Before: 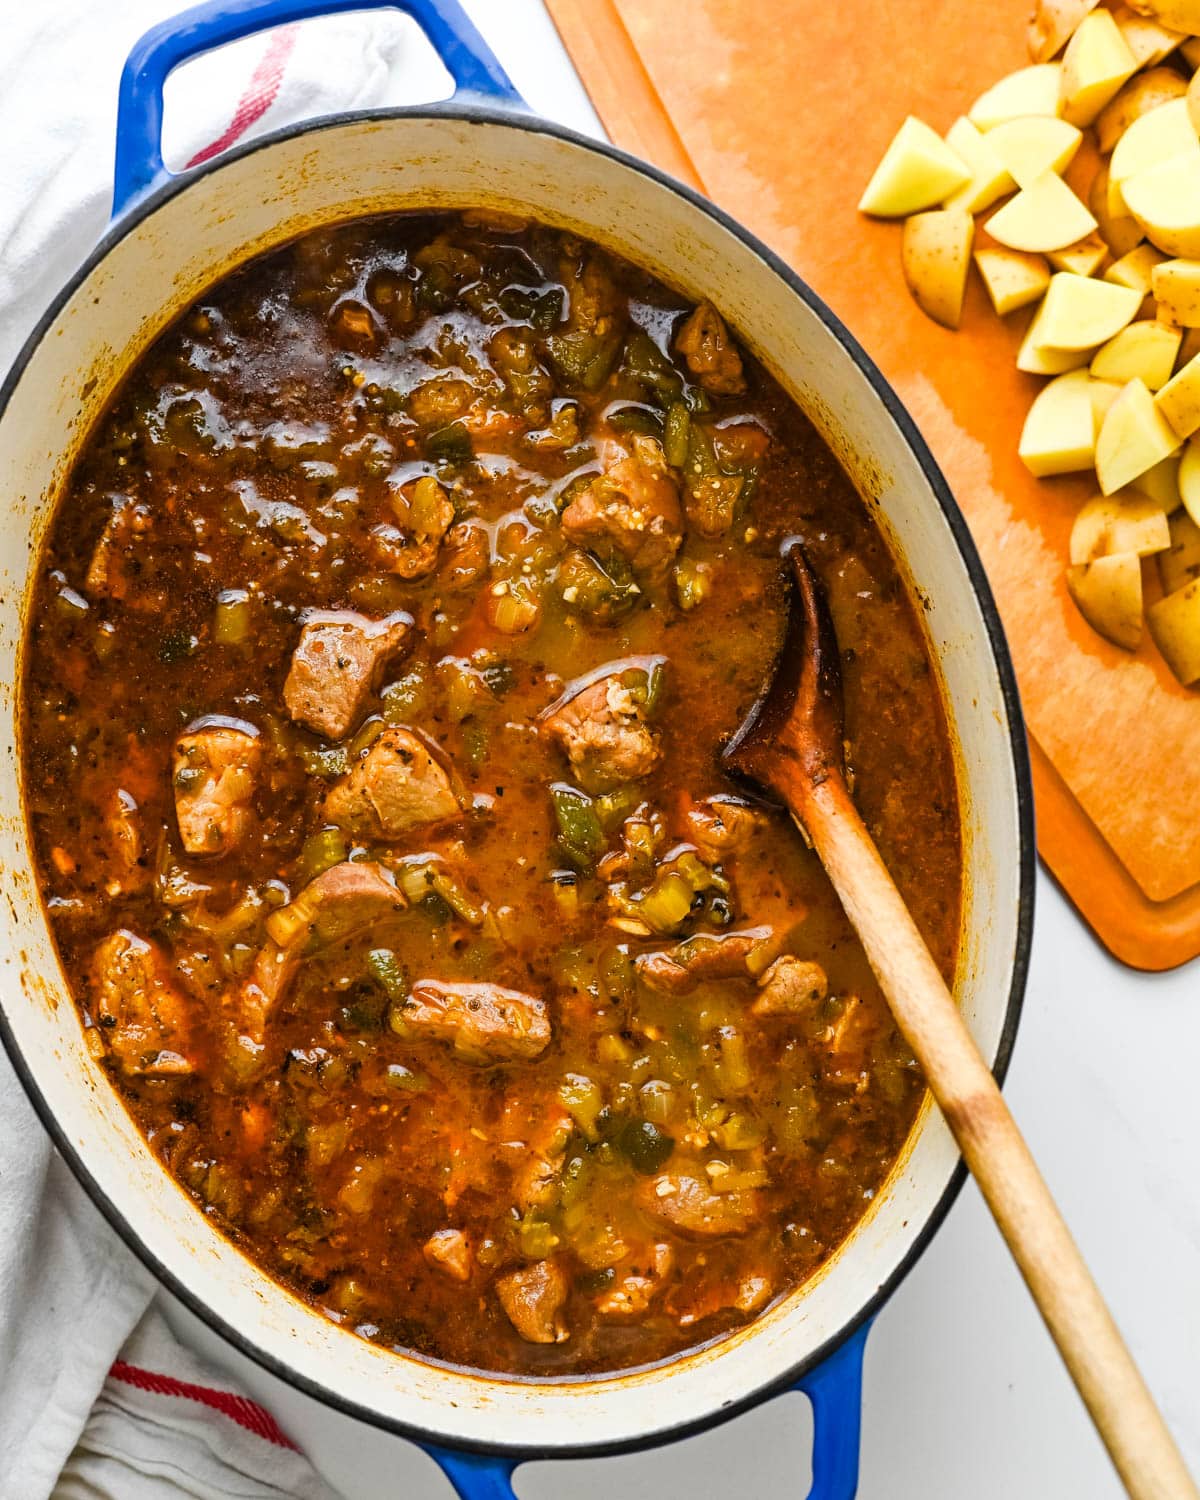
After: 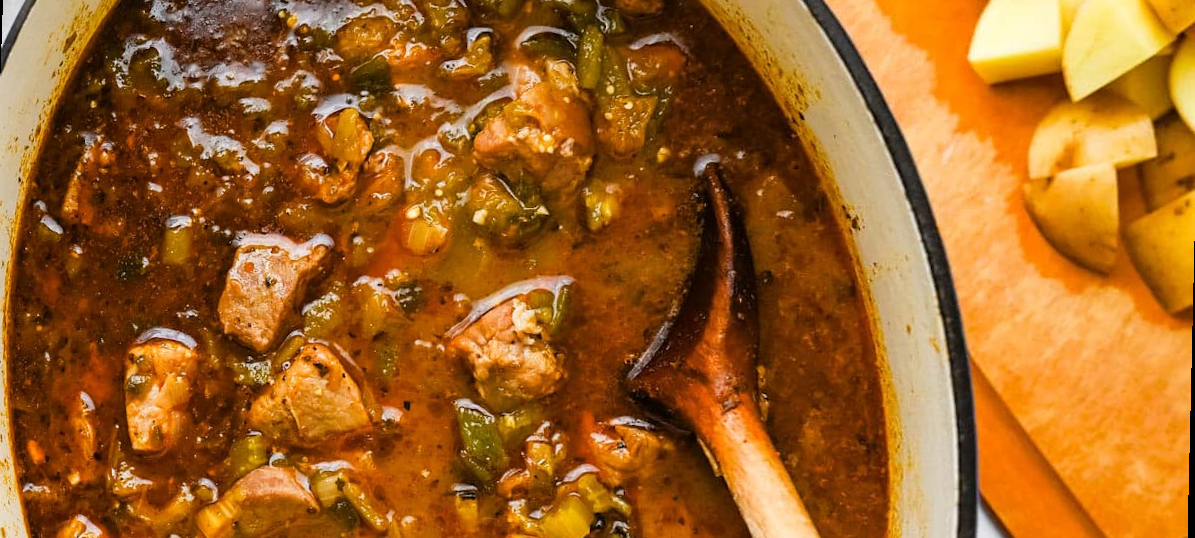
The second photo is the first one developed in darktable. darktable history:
rotate and perspective: rotation 1.69°, lens shift (vertical) -0.023, lens shift (horizontal) -0.291, crop left 0.025, crop right 0.988, crop top 0.092, crop bottom 0.842
crop and rotate: top 23.84%, bottom 34.294%
